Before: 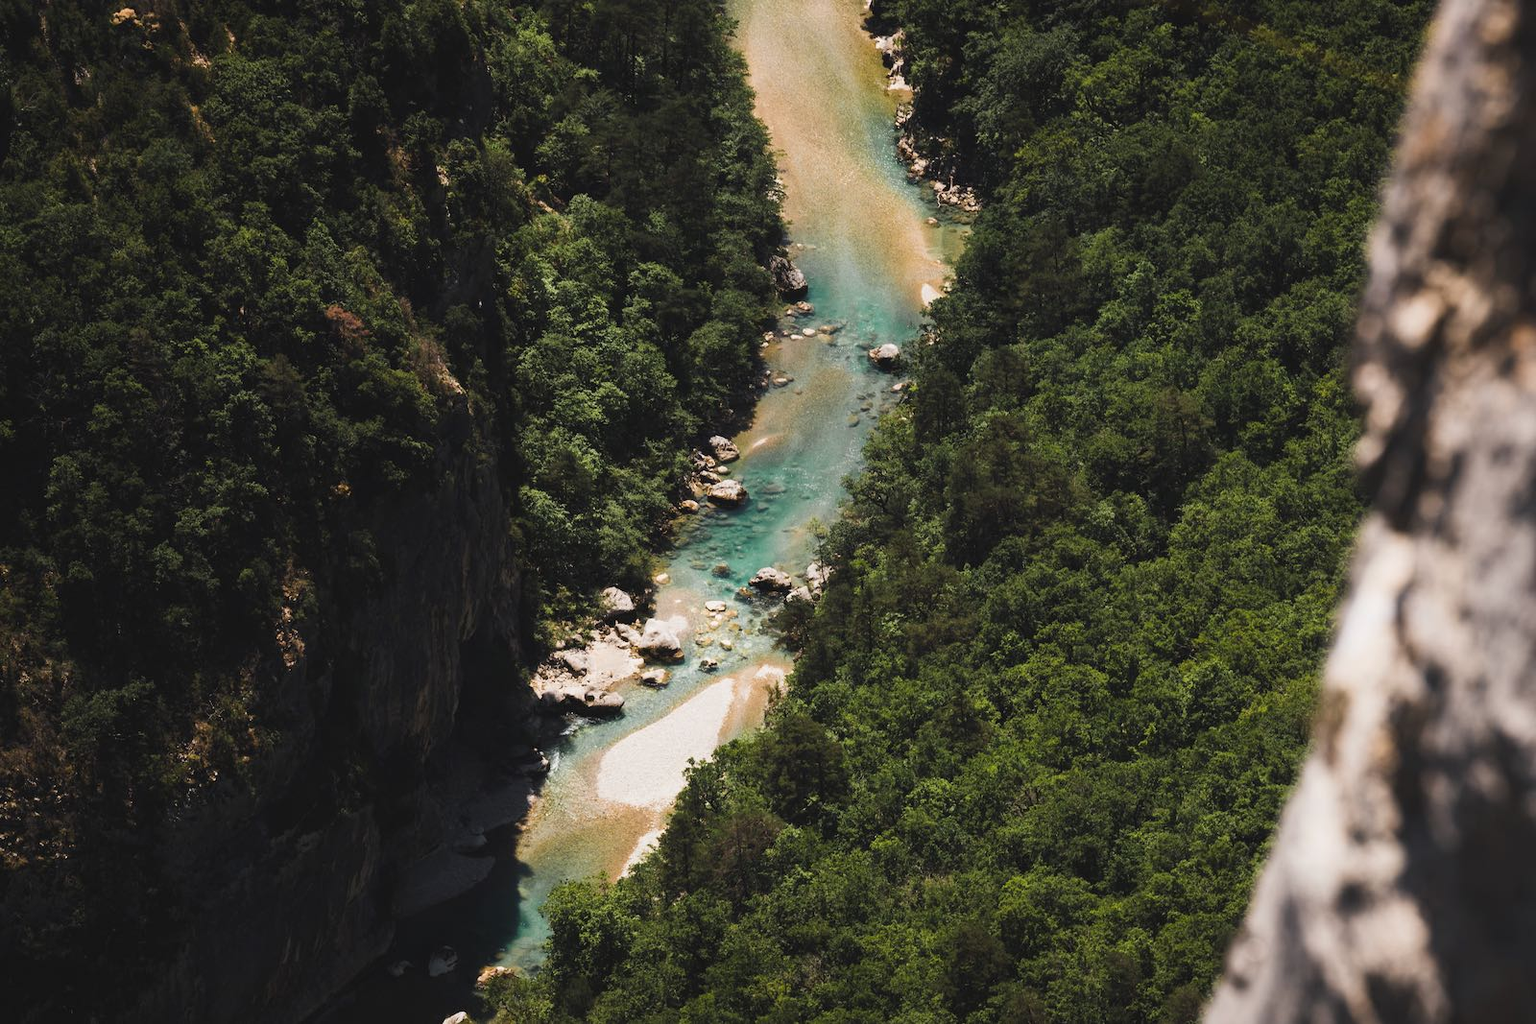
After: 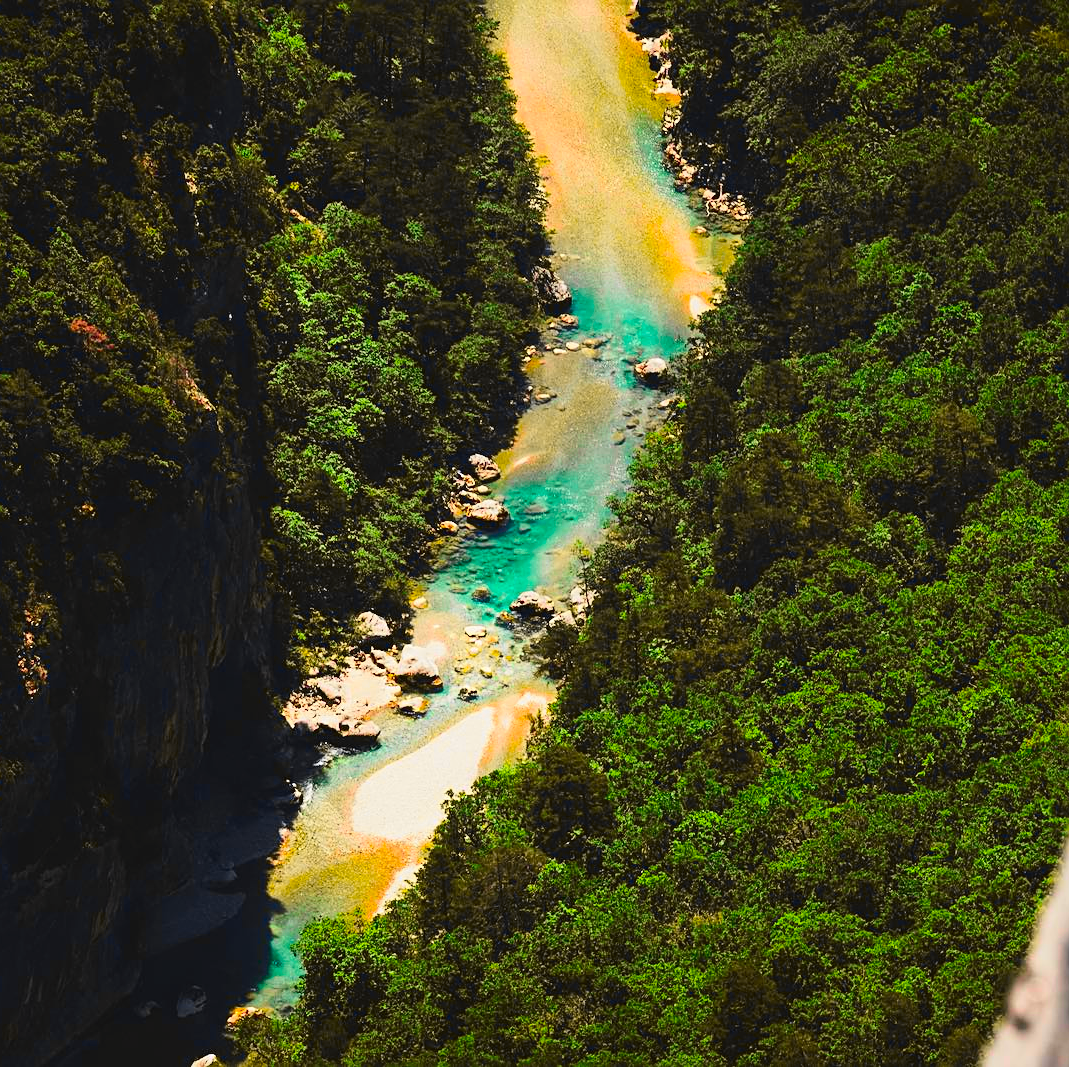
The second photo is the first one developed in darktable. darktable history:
crop: left 16.885%, right 16.266%
sharpen: on, module defaults
color correction: highlights b* -0.009, saturation 2.16
tone curve: curves: ch0 [(0, 0.023) (0.103, 0.087) (0.277, 0.28) (0.46, 0.554) (0.569, 0.68) (0.735, 0.843) (0.994, 0.984)]; ch1 [(0, 0) (0.324, 0.285) (0.456, 0.438) (0.488, 0.497) (0.512, 0.503) (0.535, 0.535) (0.599, 0.606) (0.715, 0.738) (1, 1)]; ch2 [(0, 0) (0.369, 0.388) (0.449, 0.431) (0.478, 0.471) (0.502, 0.503) (0.55, 0.553) (0.603, 0.602) (0.656, 0.713) (1, 1)], color space Lab, independent channels, preserve colors none
